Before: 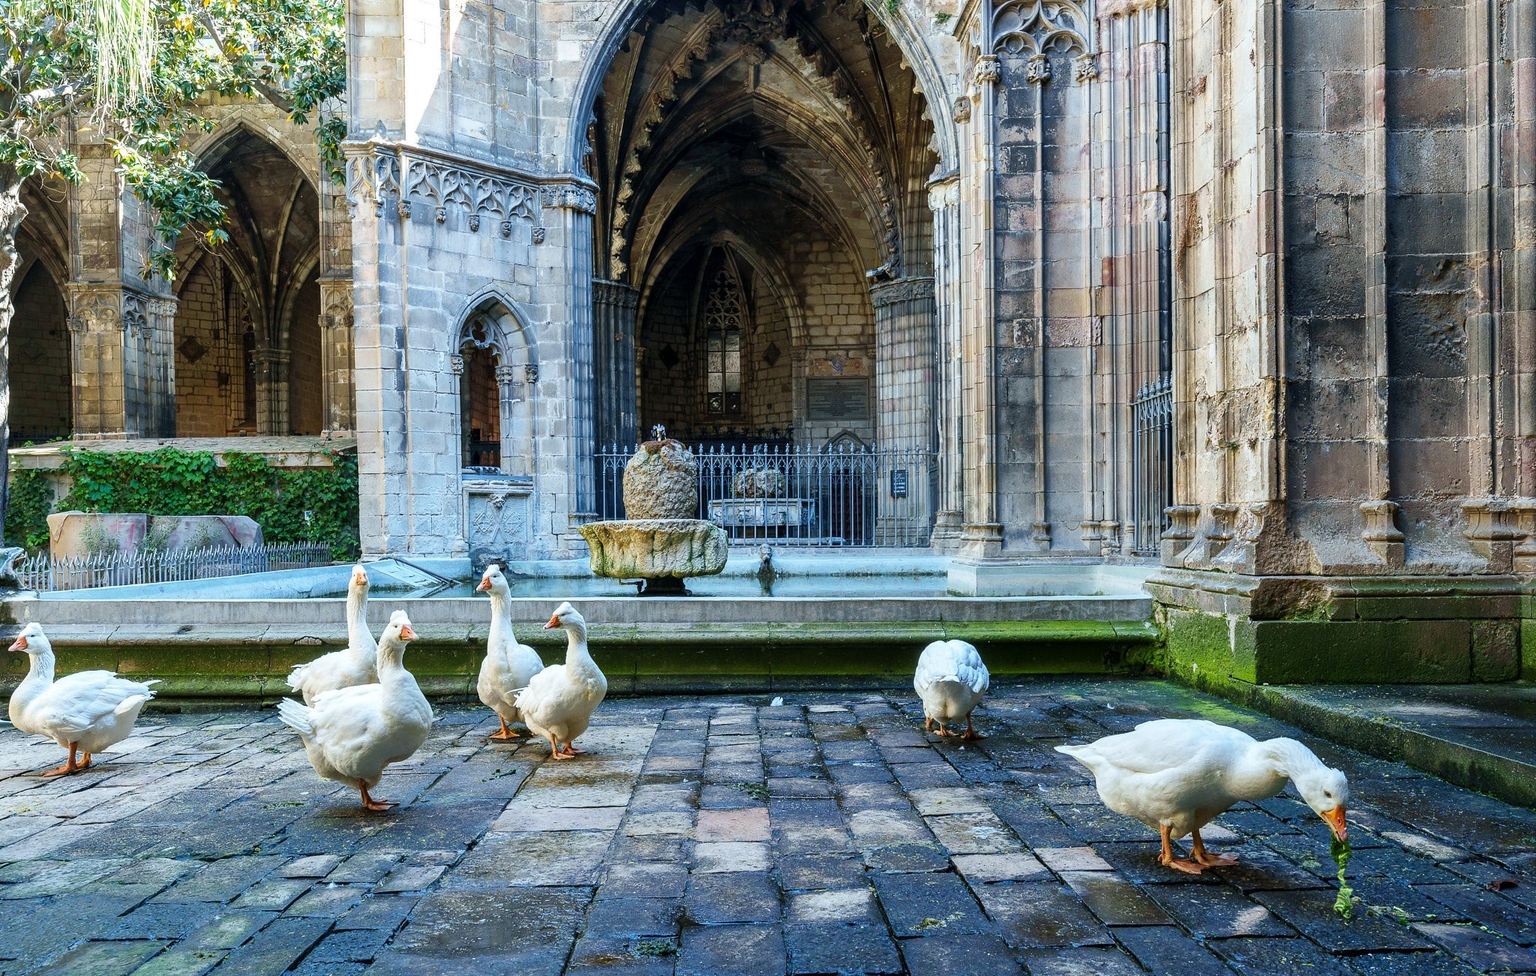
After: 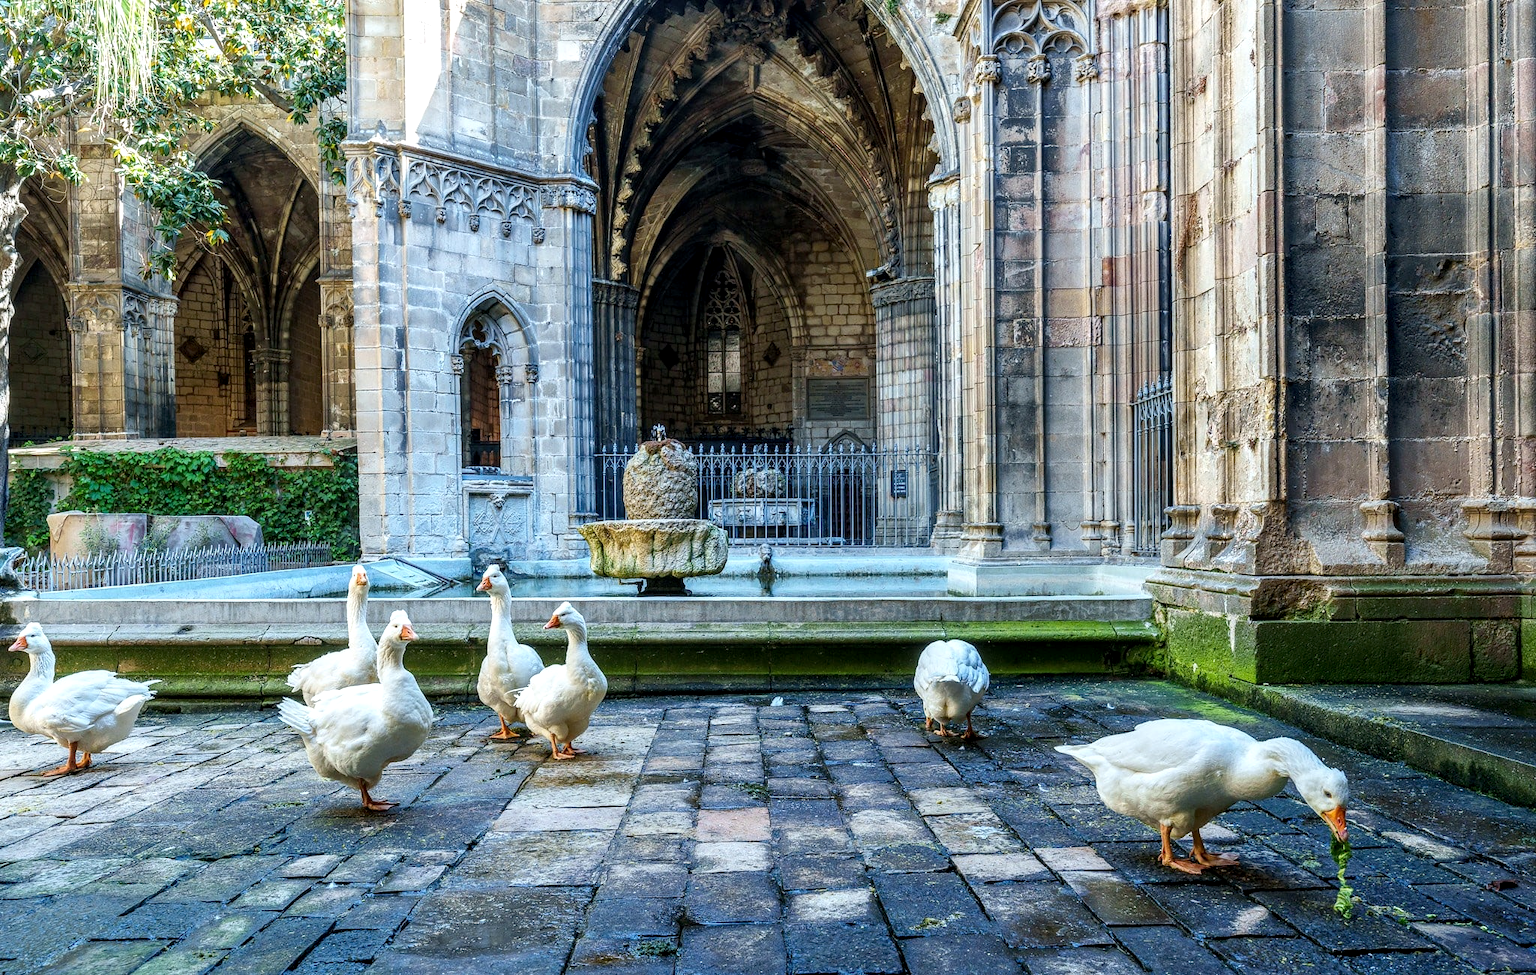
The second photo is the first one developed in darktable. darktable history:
exposure: black level correction 0.002, exposure 0.147 EV, compensate highlight preservation false
local contrast: on, module defaults
